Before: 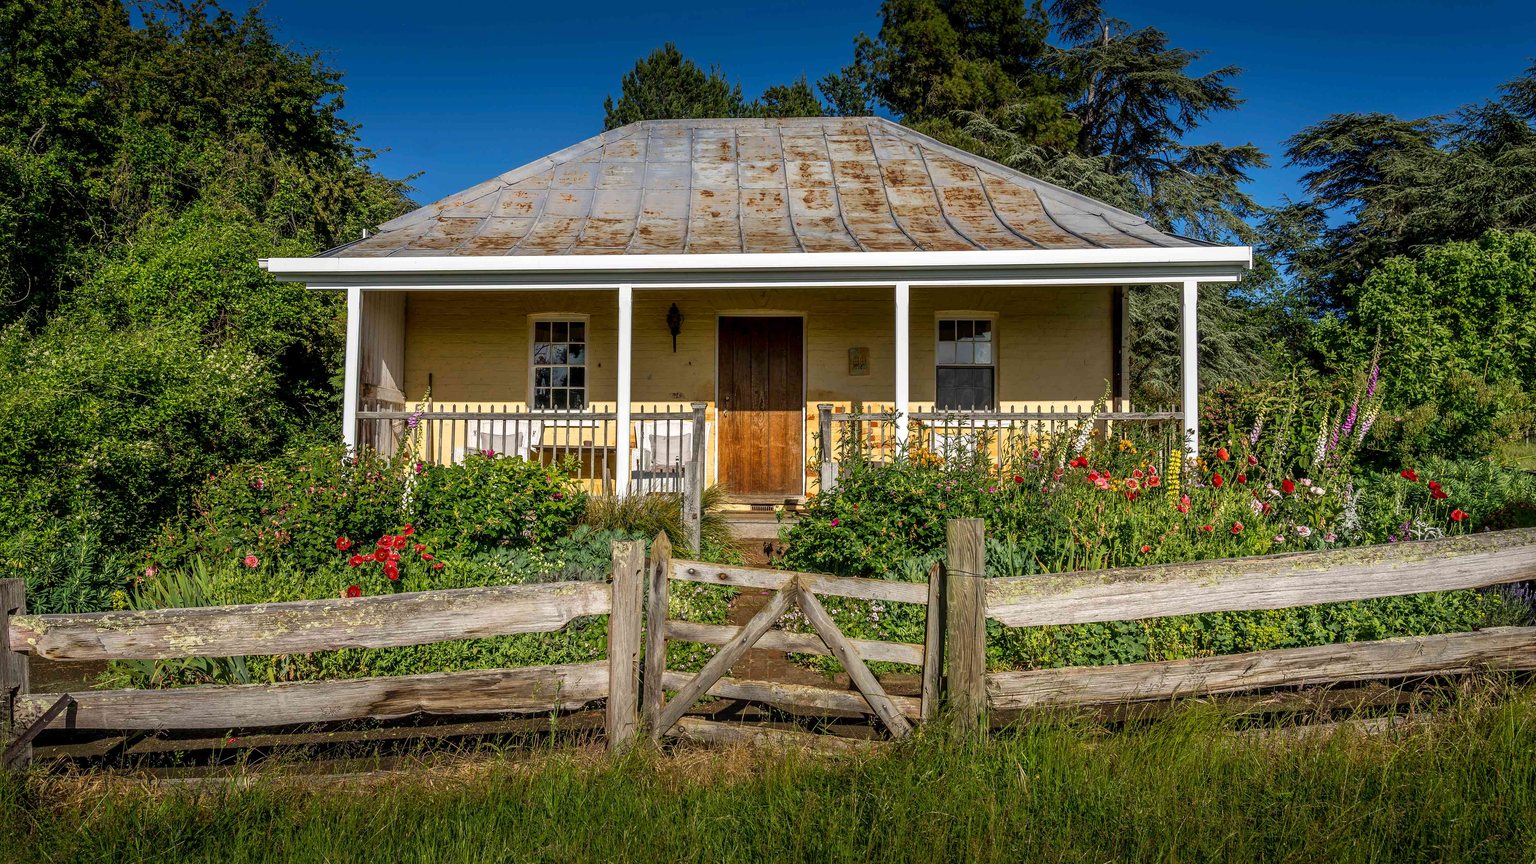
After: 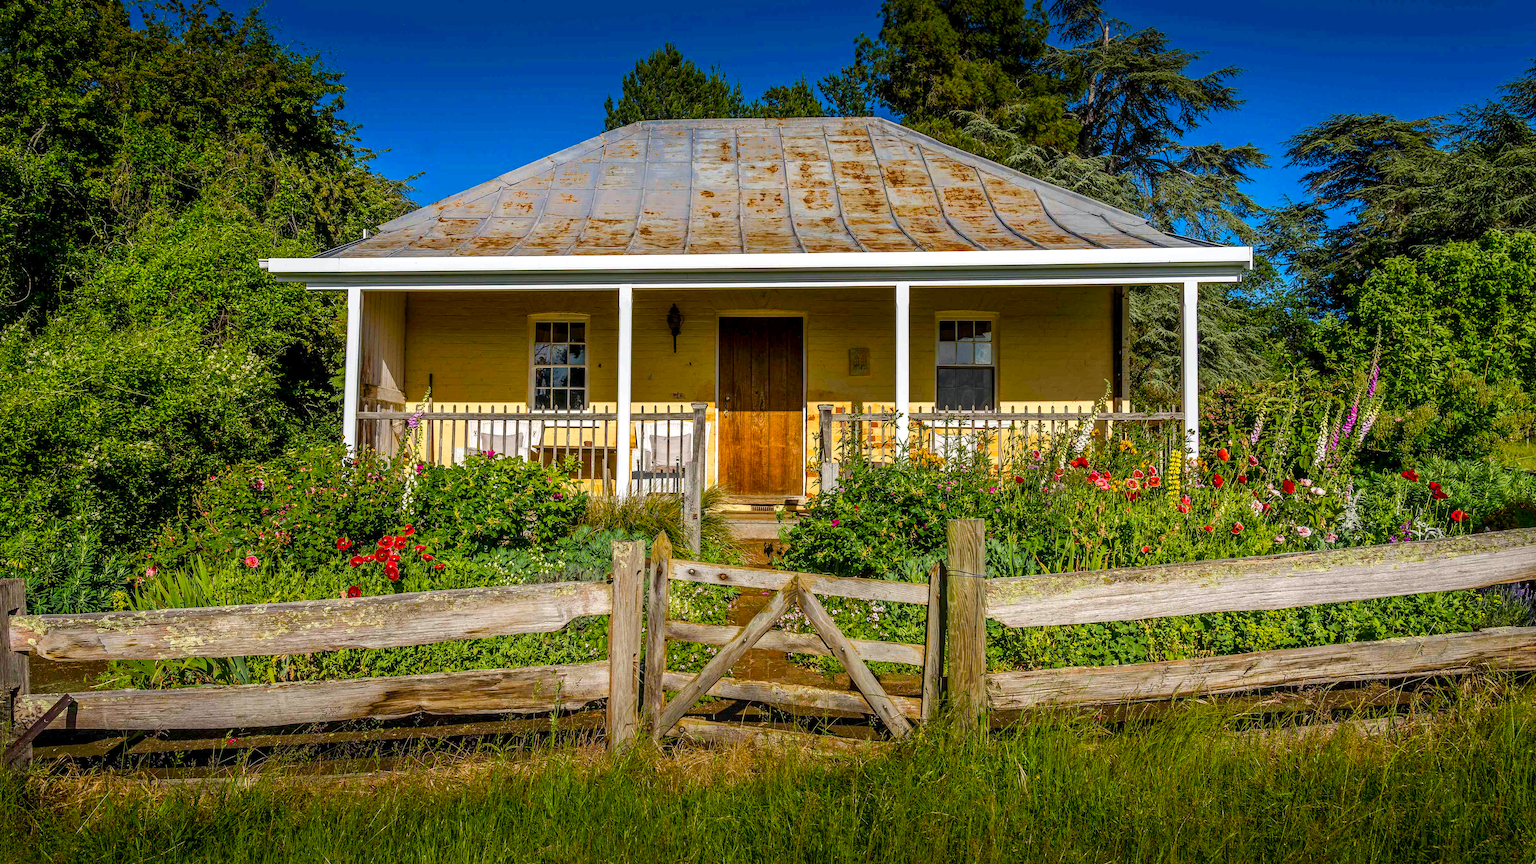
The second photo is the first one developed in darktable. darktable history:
color balance rgb: linear chroma grading › global chroma 5.639%, perceptual saturation grading › global saturation 23.196%, perceptual saturation grading › highlights -23.631%, perceptual saturation grading › mid-tones 24.441%, perceptual saturation grading › shadows 41.183%, perceptual brilliance grading › highlights 7.11%, perceptual brilliance grading › mid-tones 16.463%, perceptual brilliance grading › shadows -5.307%, contrast -9.536%
haze removal: compatibility mode true, adaptive false
